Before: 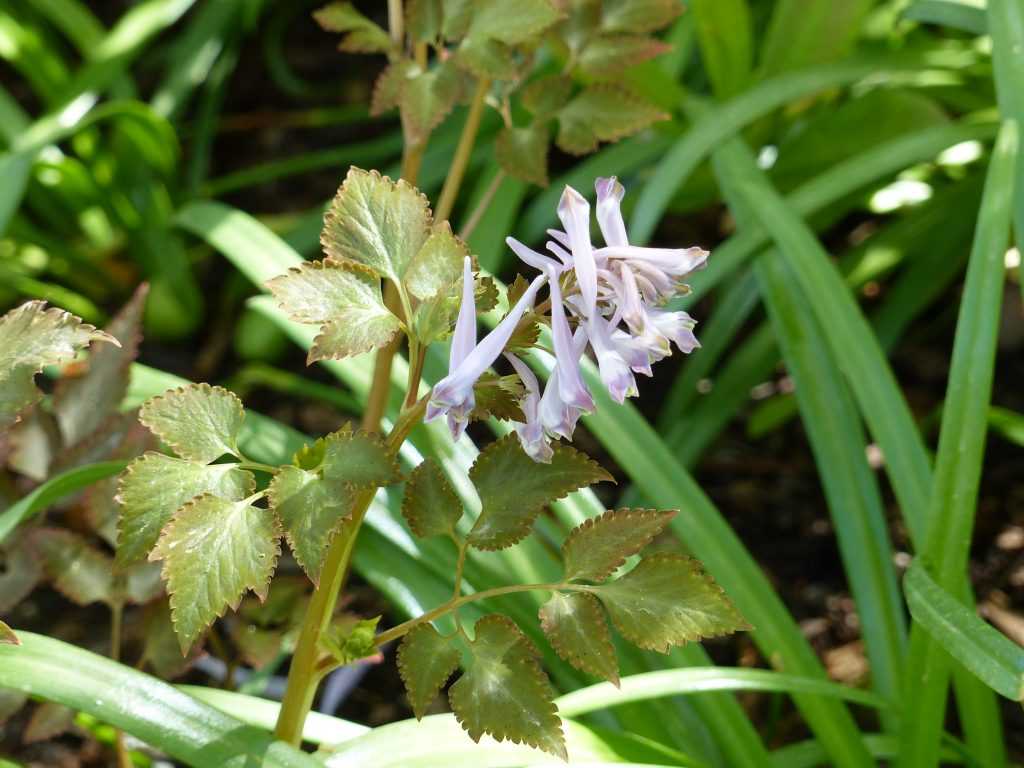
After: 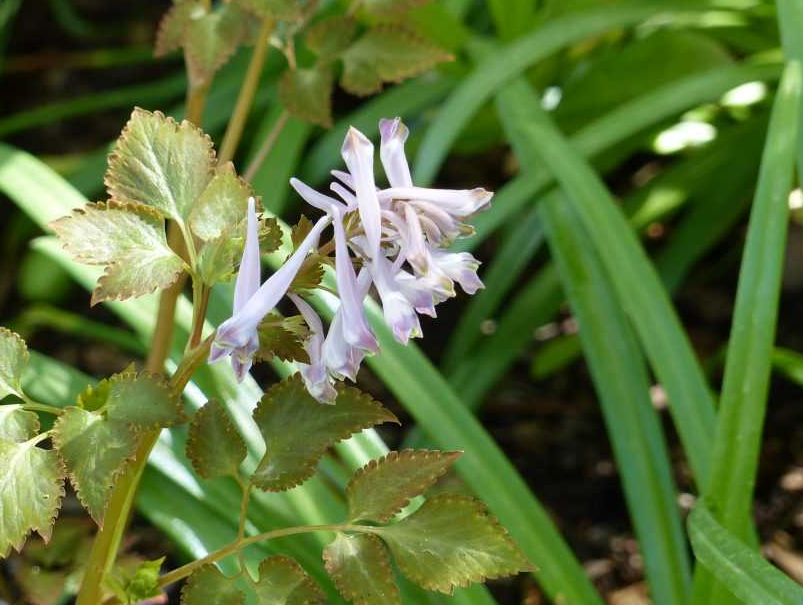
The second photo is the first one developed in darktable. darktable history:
crop and rotate: left 21.149%, top 7.736%, right 0.345%, bottom 13.369%
